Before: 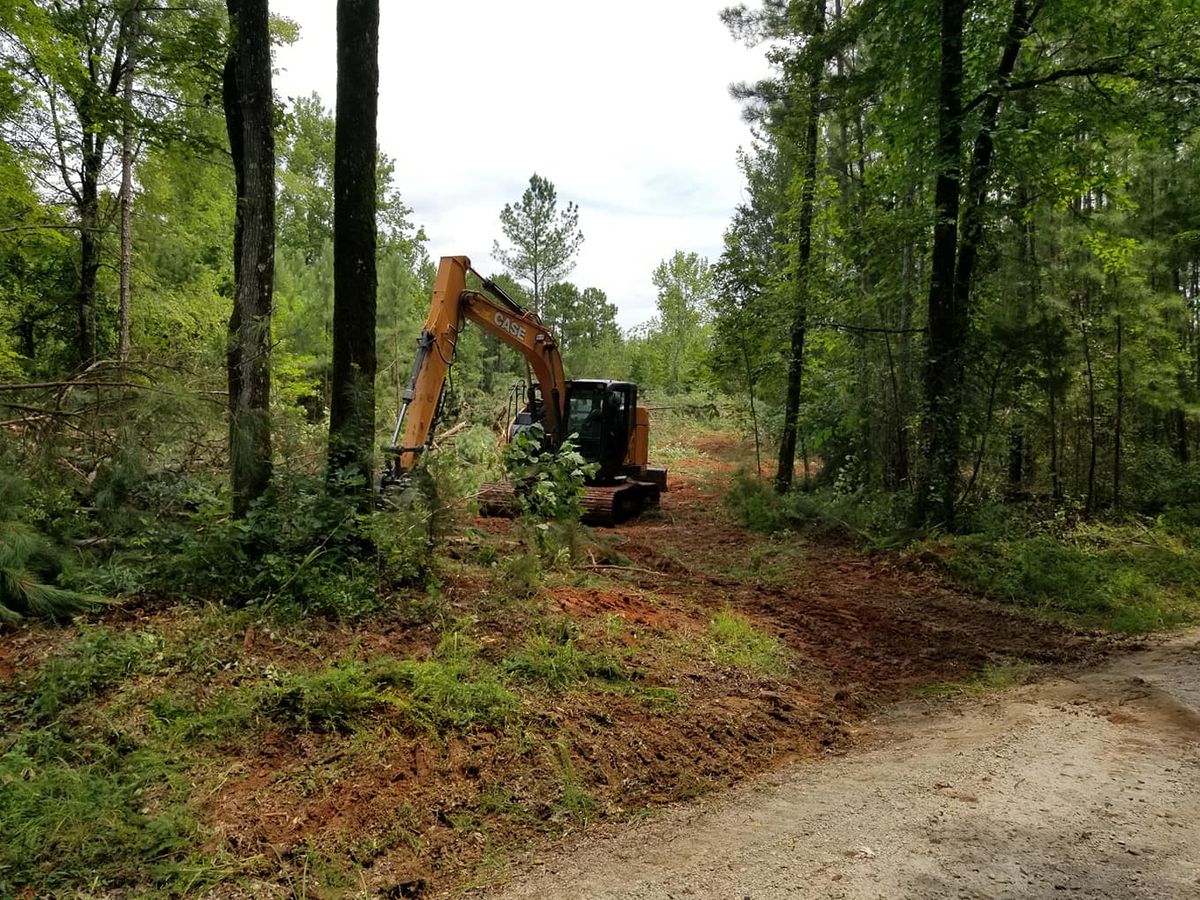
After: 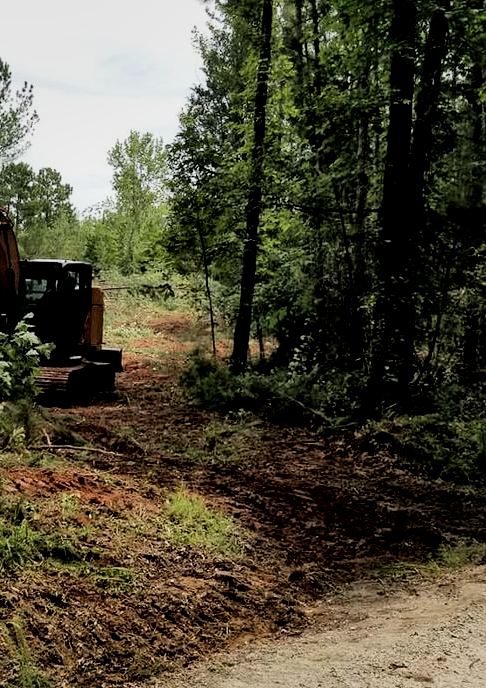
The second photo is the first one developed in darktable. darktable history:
local contrast: mode bilateral grid, contrast 24, coarseness 48, detail 152%, midtone range 0.2
color balance rgb: perceptual saturation grading › global saturation -12.068%, global vibrance 20%
crop: left 45.42%, top 13.343%, right 14.028%, bottom 10.108%
filmic rgb: black relative exposure -5.15 EV, white relative exposure 3.98 EV, threshold 3.04 EV, hardness 2.9, contrast 1.296, highlights saturation mix -29.52%, enable highlight reconstruction true
